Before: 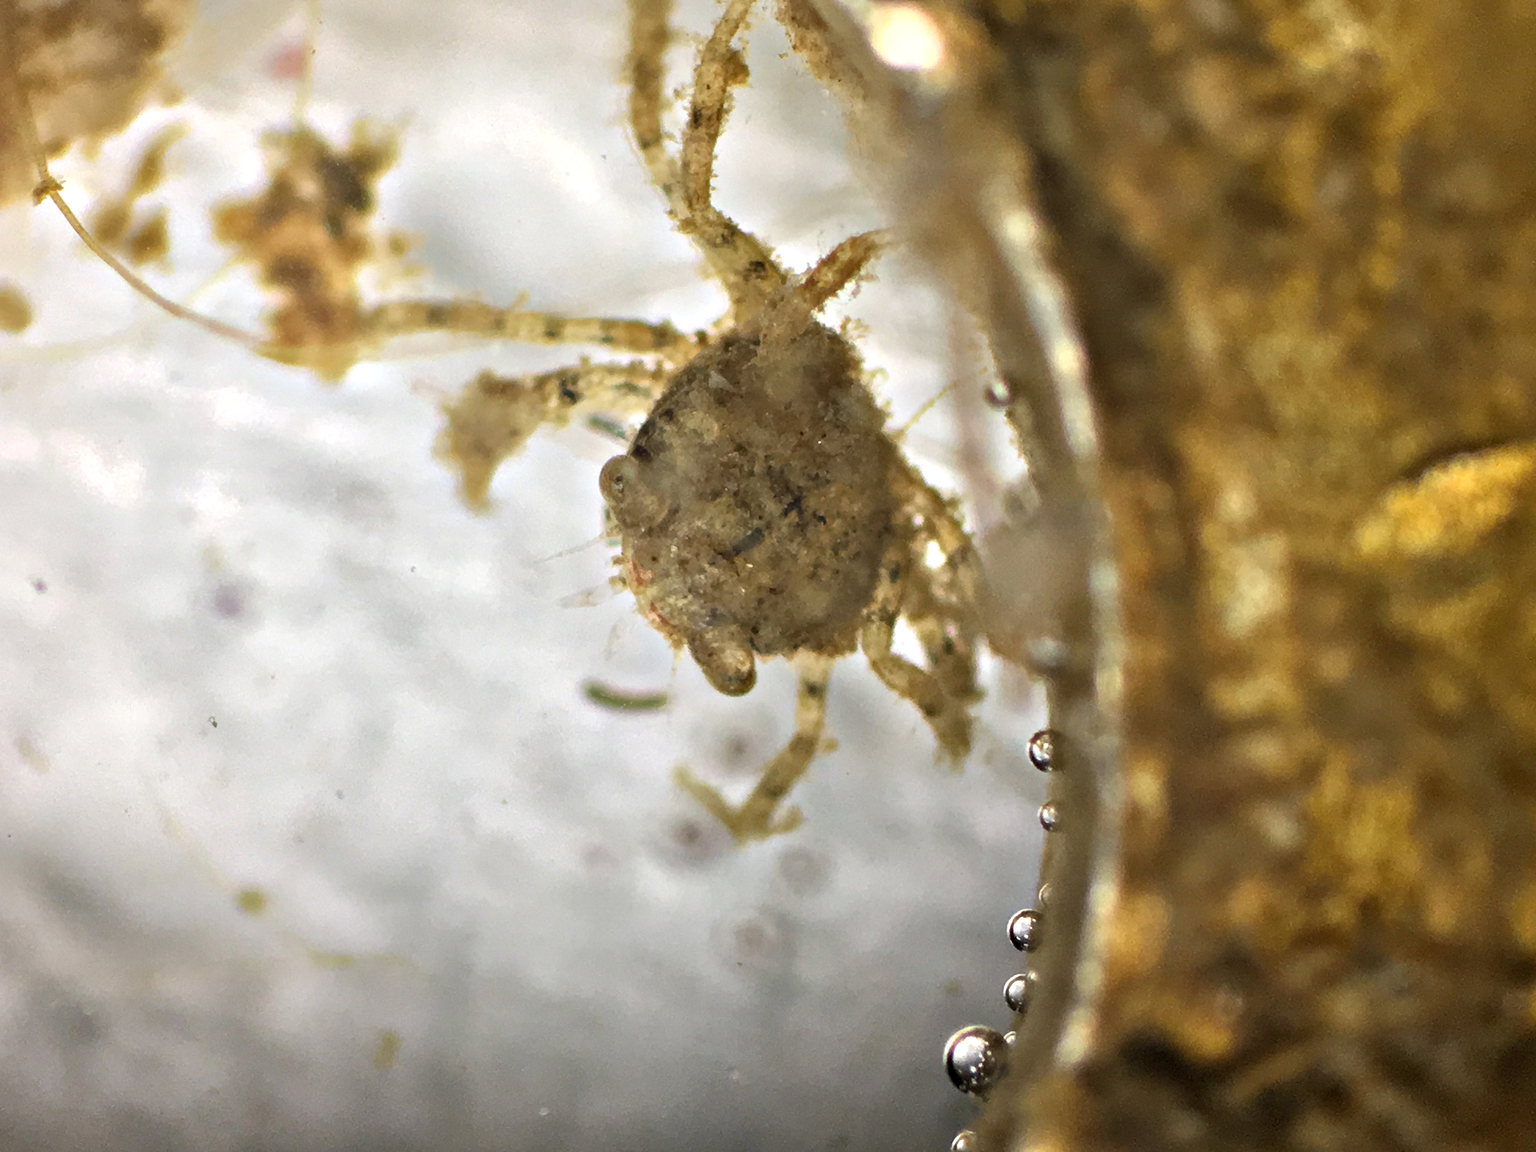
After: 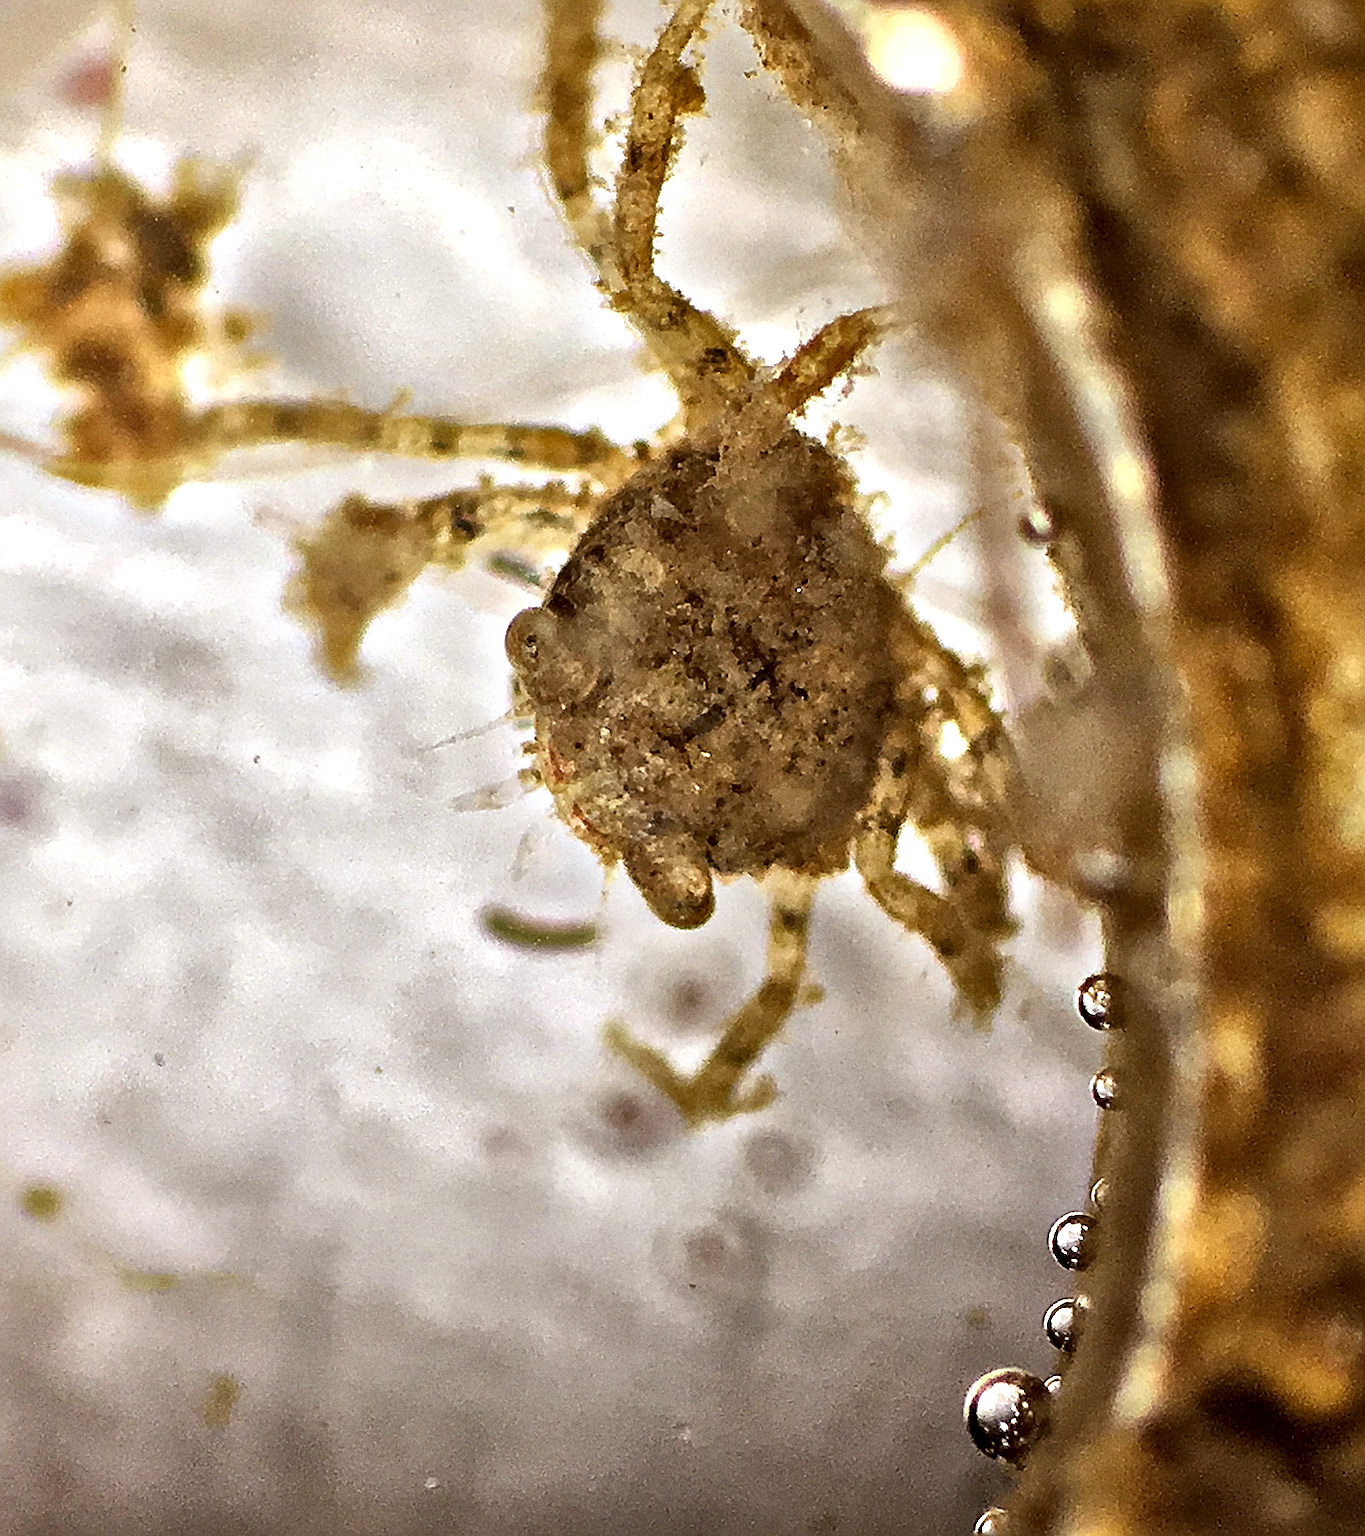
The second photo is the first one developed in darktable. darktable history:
sharpen: amount 1.861
rgb levels: mode RGB, independent channels, levels [[0, 0.5, 1], [0, 0.521, 1], [0, 0.536, 1]]
crop and rotate: left 14.436%, right 18.898%
grain: on, module defaults
local contrast: mode bilateral grid, contrast 20, coarseness 50, detail 179%, midtone range 0.2
